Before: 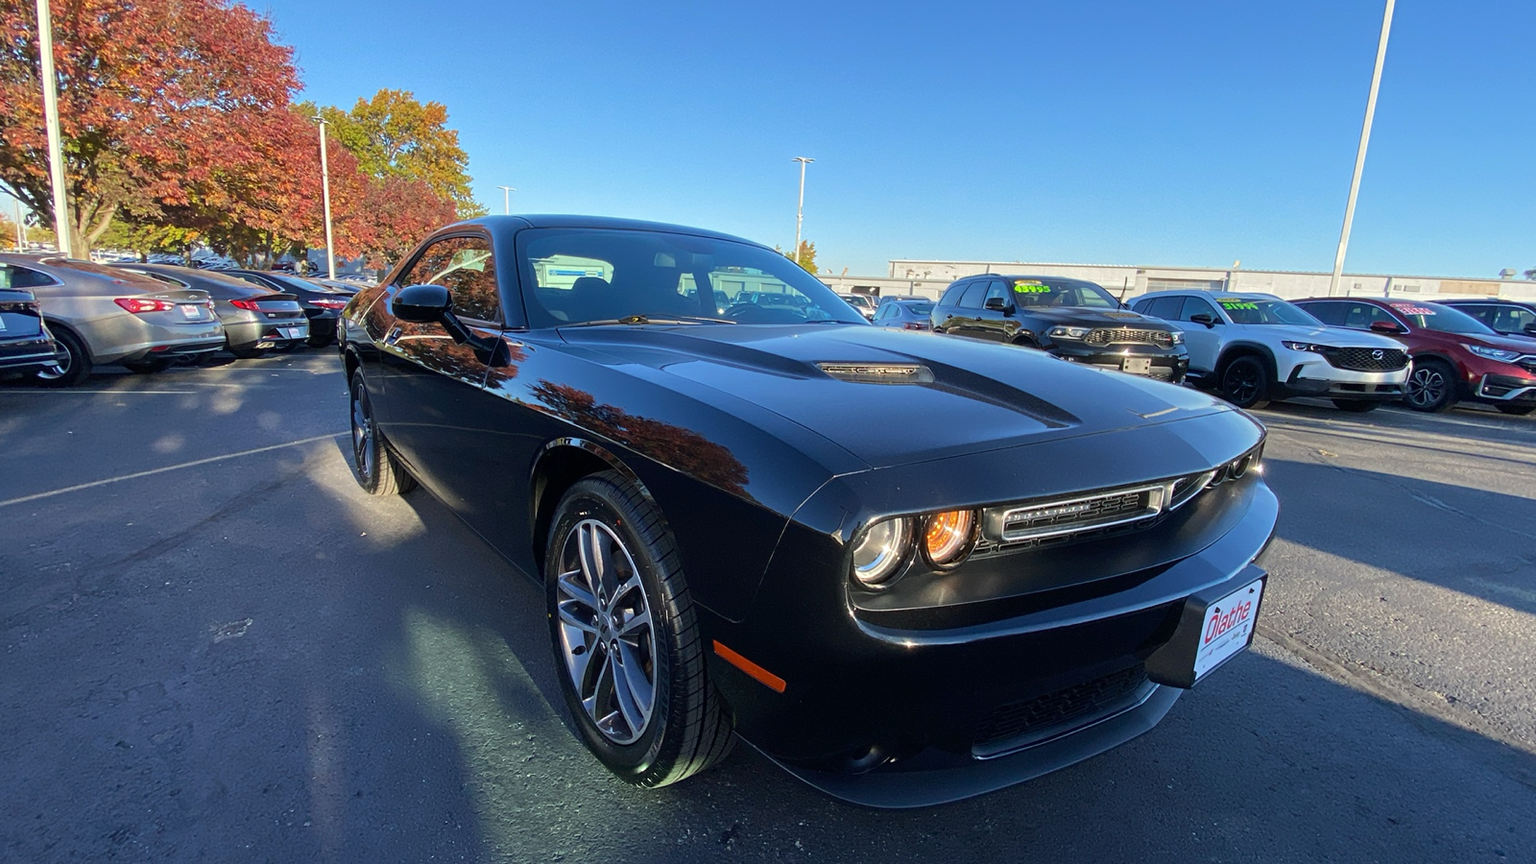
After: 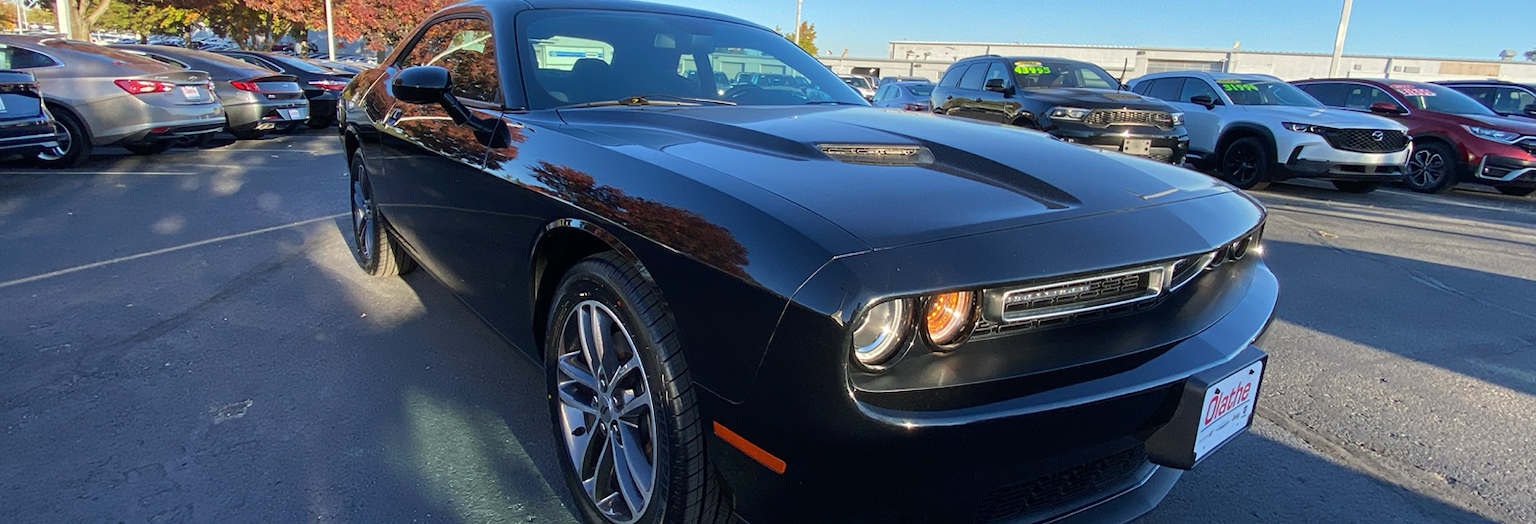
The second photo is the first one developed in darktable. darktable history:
crop and rotate: top 25.357%, bottom 13.942%
exposure: compensate highlight preservation false
